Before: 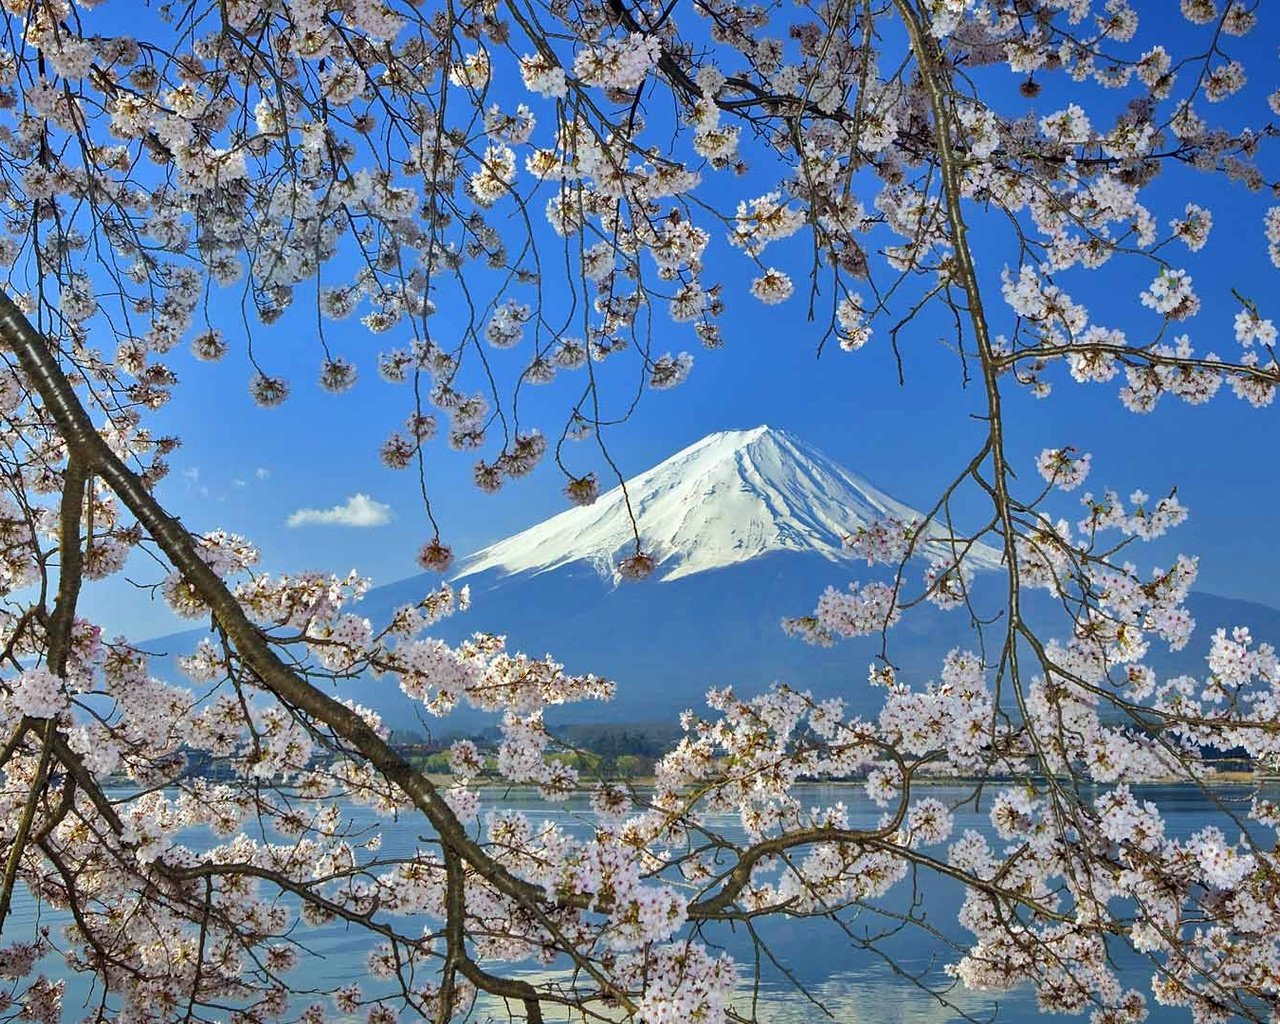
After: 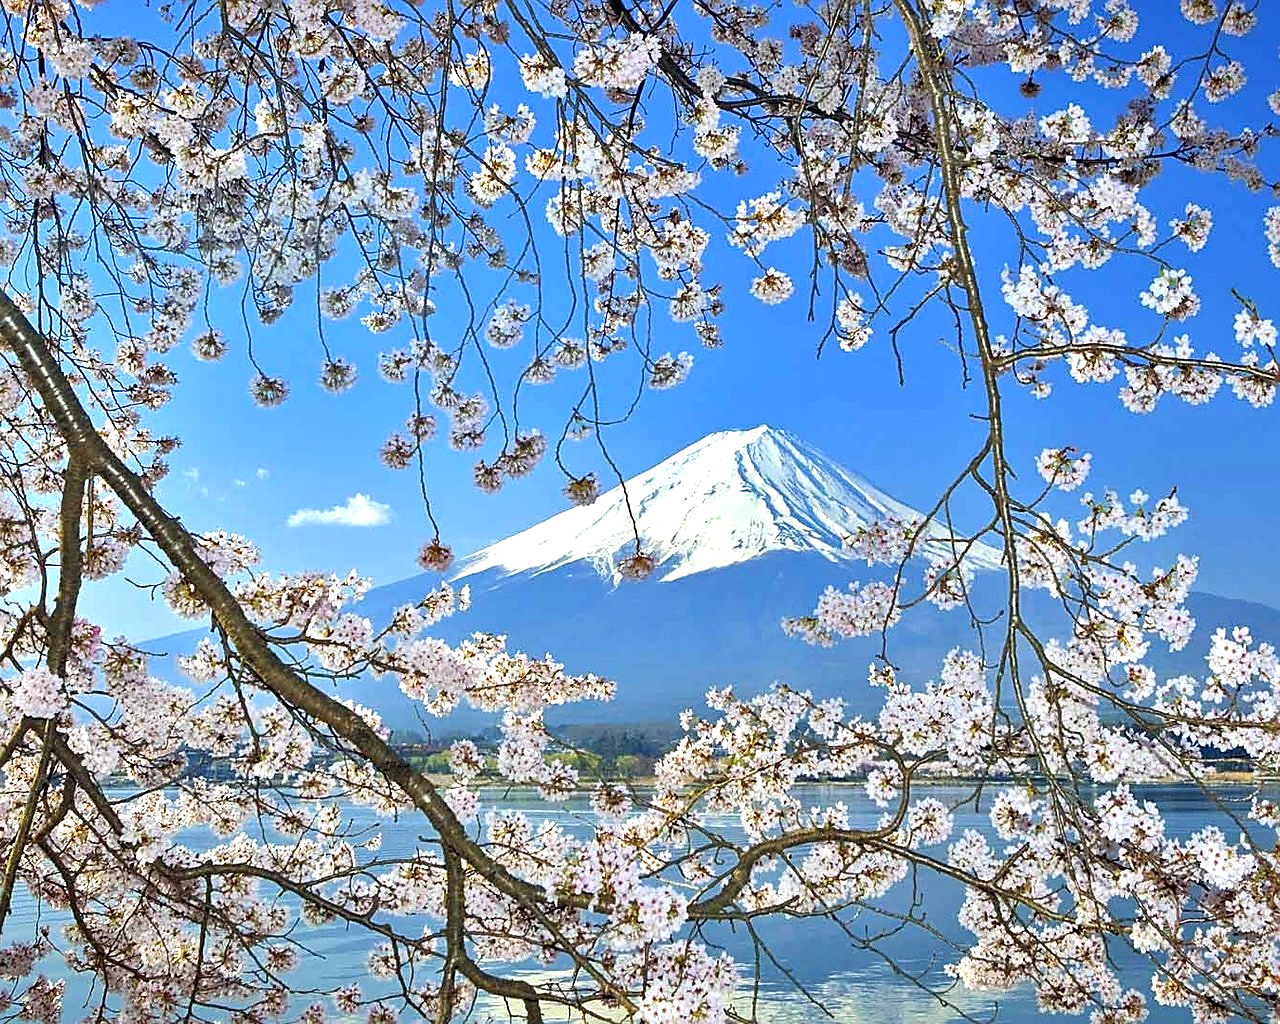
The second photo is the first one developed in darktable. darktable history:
exposure: exposure 0.722 EV, compensate highlight preservation false
sharpen: on, module defaults
